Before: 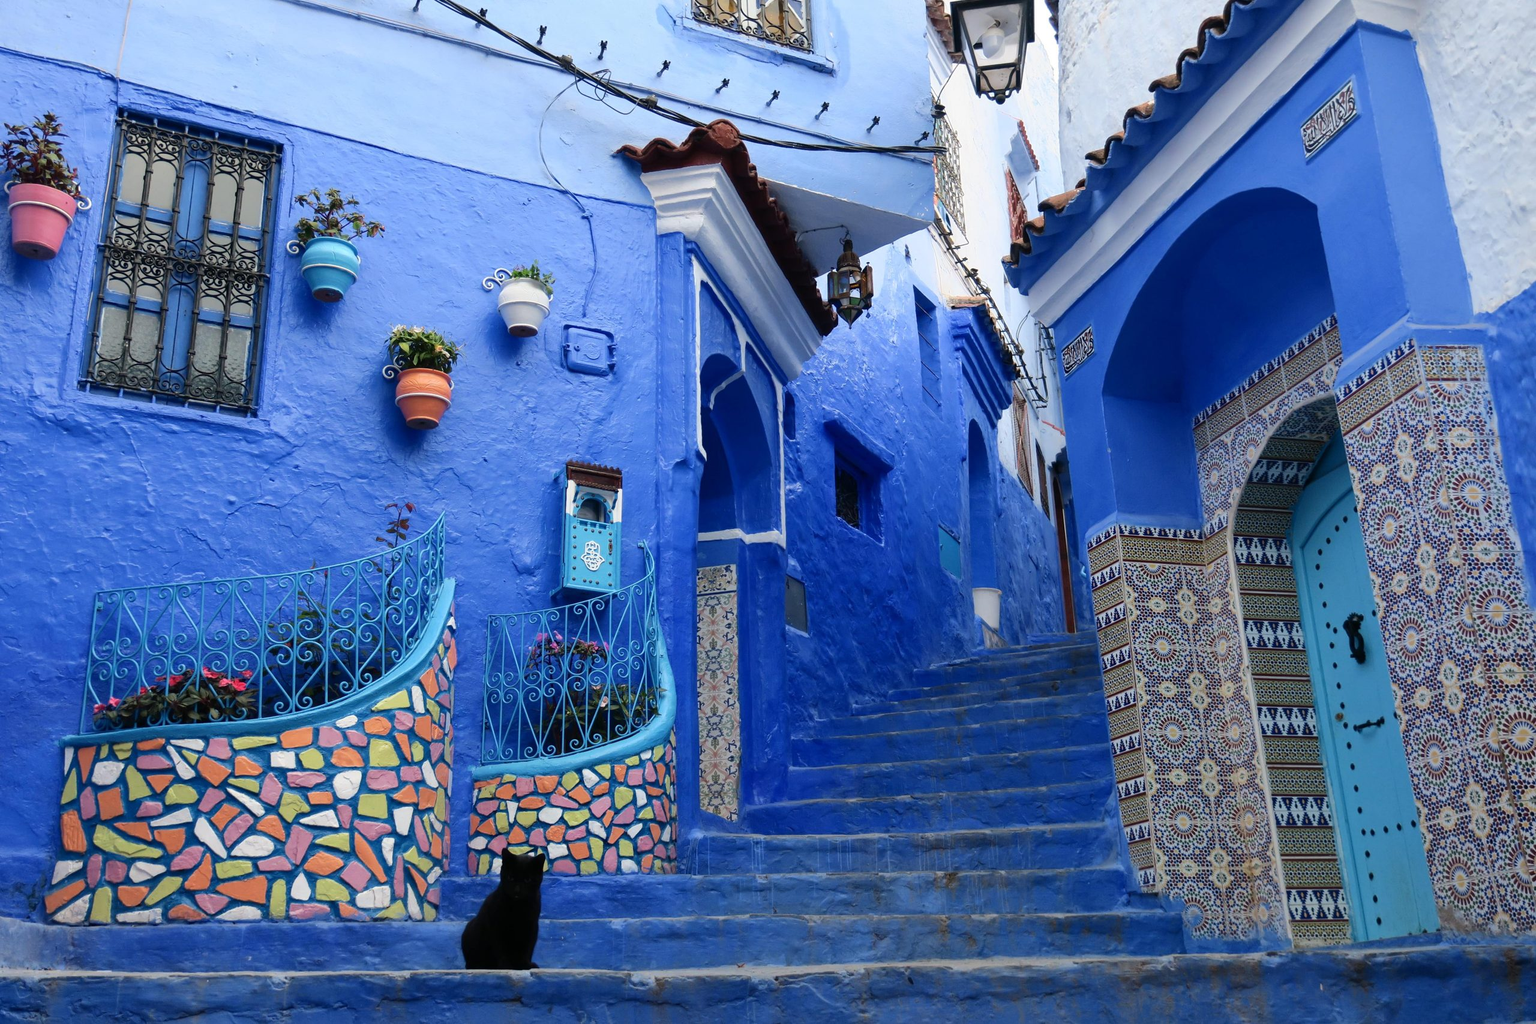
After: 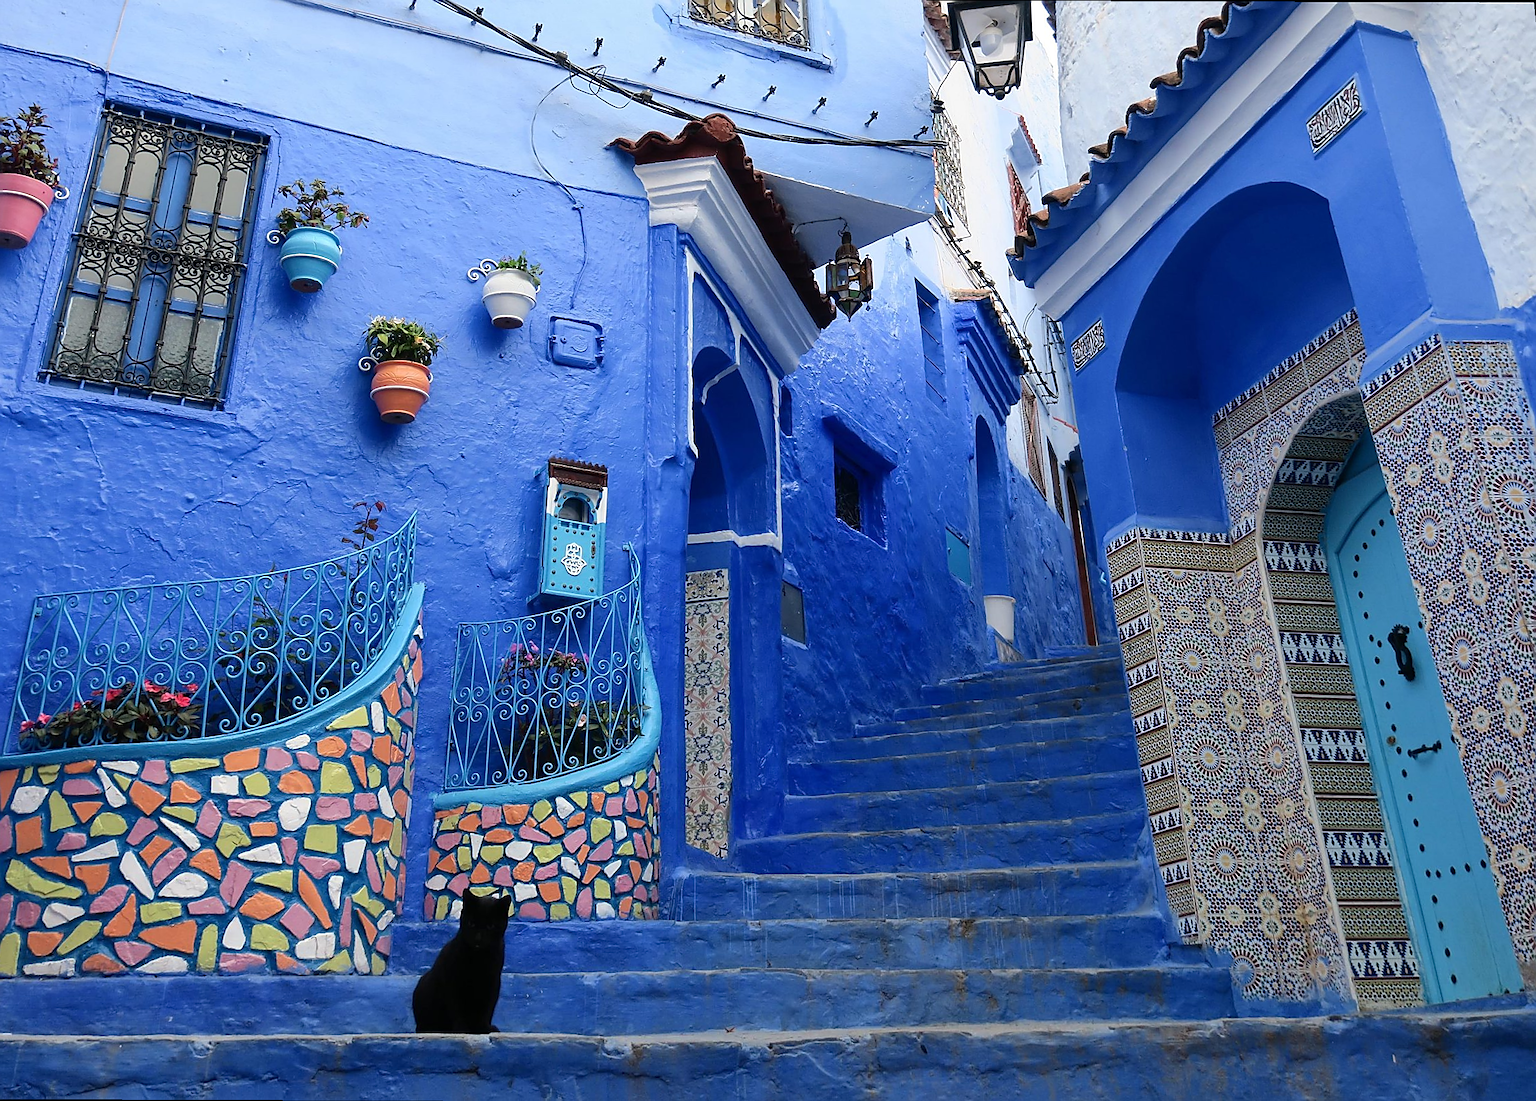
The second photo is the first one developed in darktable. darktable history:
rotate and perspective: rotation 0.215°, lens shift (vertical) -0.139, crop left 0.069, crop right 0.939, crop top 0.002, crop bottom 0.996
sharpen: radius 1.4, amount 1.25, threshold 0.7
